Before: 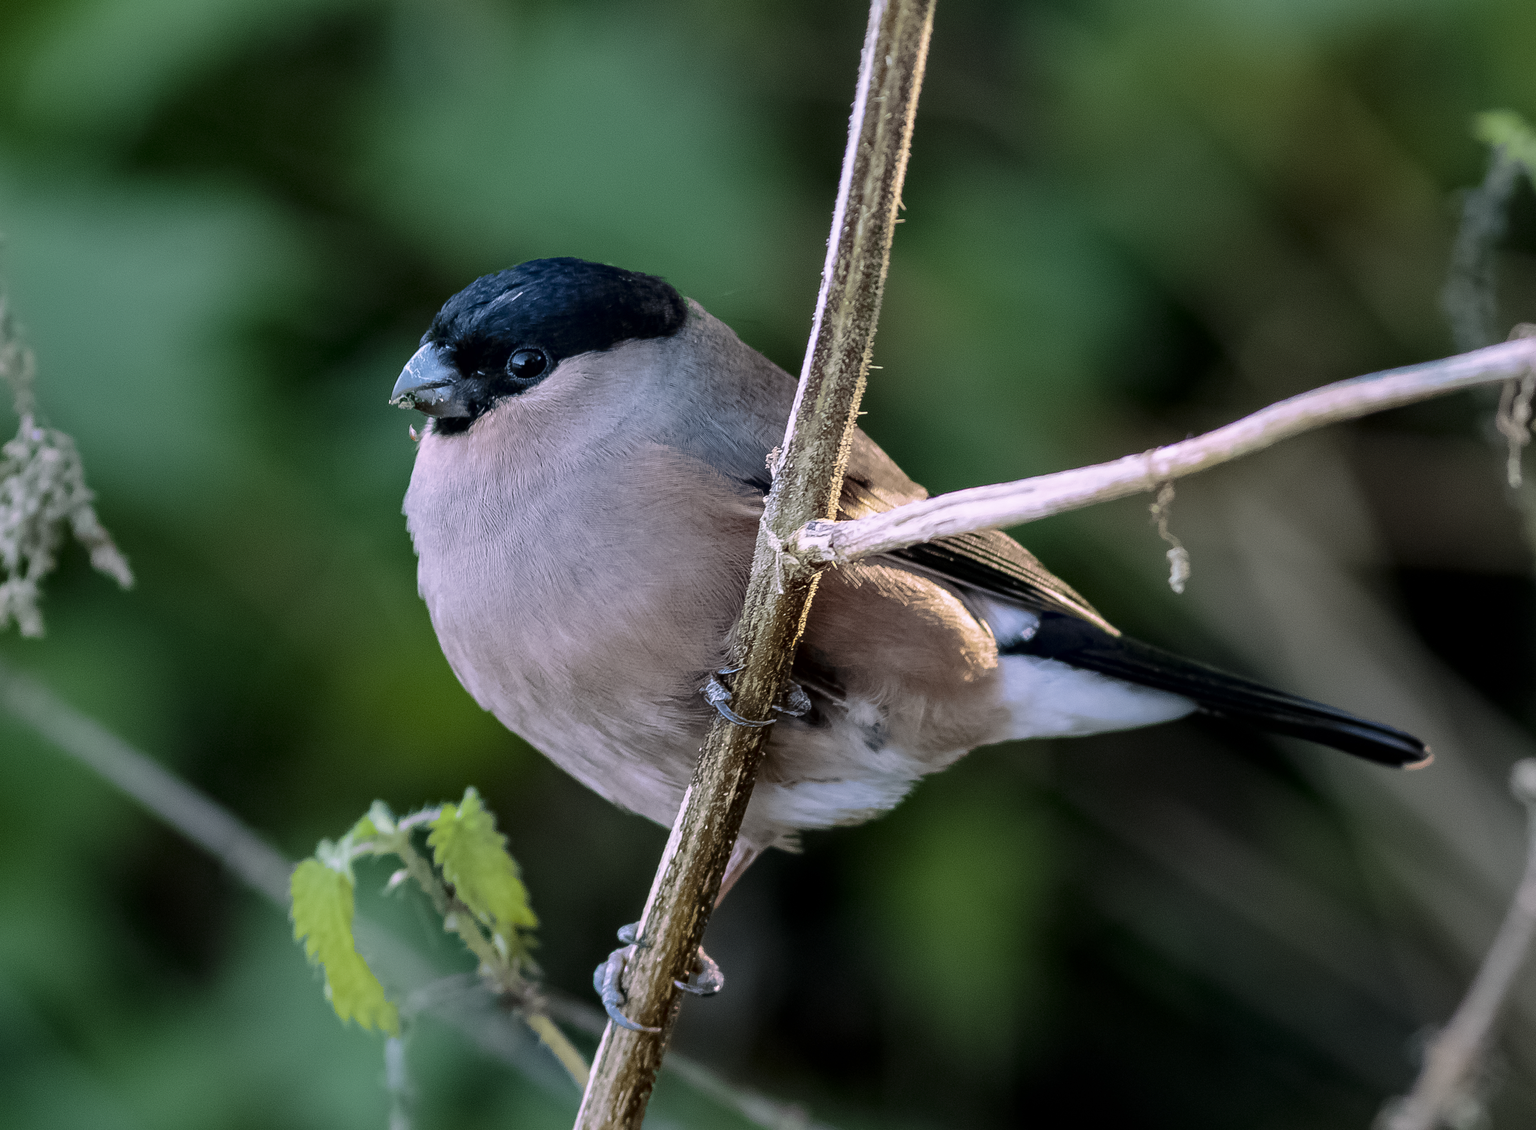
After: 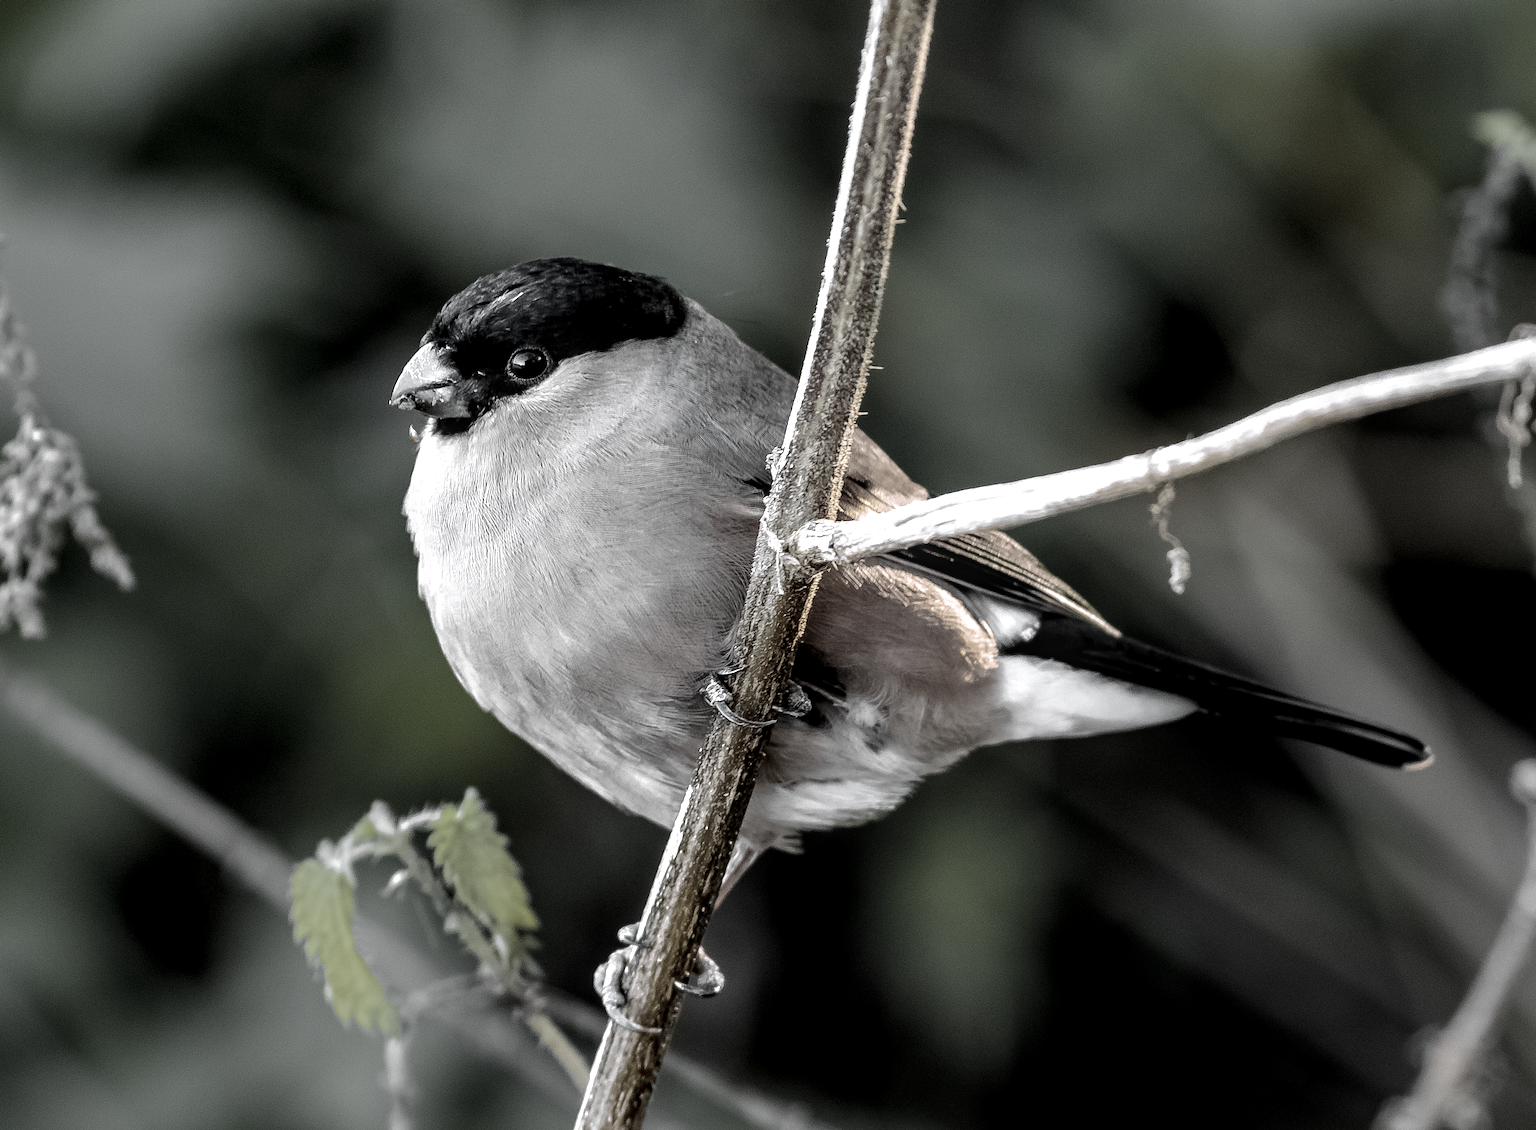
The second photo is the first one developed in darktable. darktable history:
color contrast: green-magenta contrast 0.8, blue-yellow contrast 1.1, unbound 0
local contrast: on, module defaults
color zones: curves: ch0 [(0, 0.613) (0.01, 0.613) (0.245, 0.448) (0.498, 0.529) (0.642, 0.665) (0.879, 0.777) (0.99, 0.613)]; ch1 [(0, 0.035) (0.121, 0.189) (0.259, 0.197) (0.415, 0.061) (0.589, 0.022) (0.732, 0.022) (0.857, 0.026) (0.991, 0.053)]
levels: levels [0, 0.476, 0.951]
